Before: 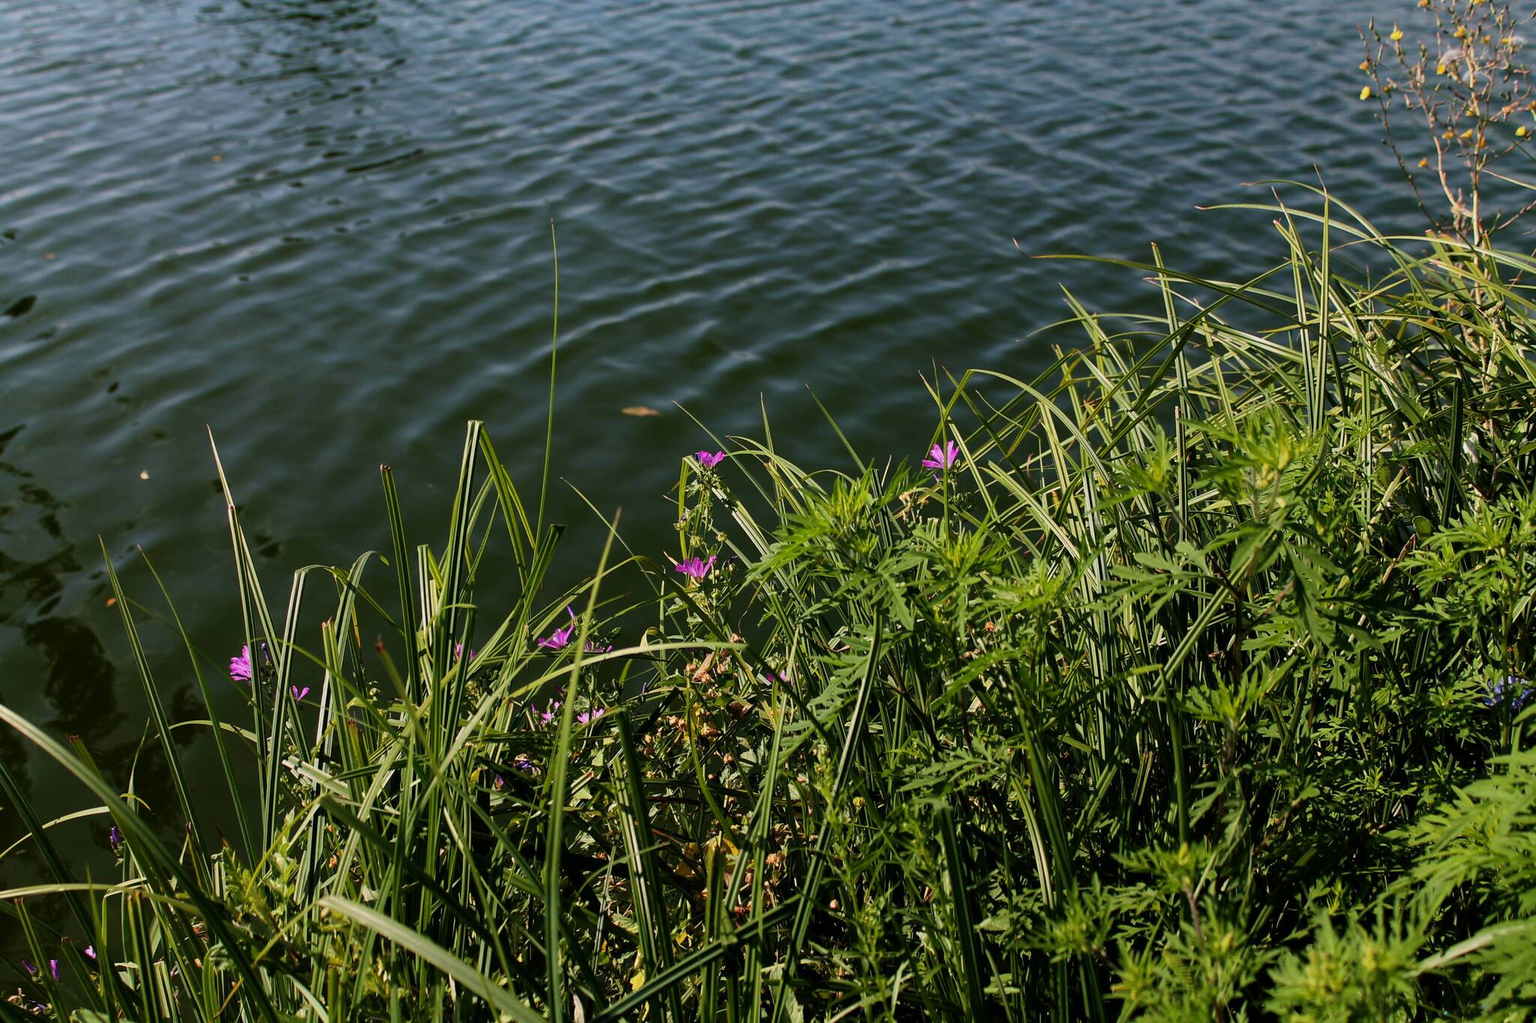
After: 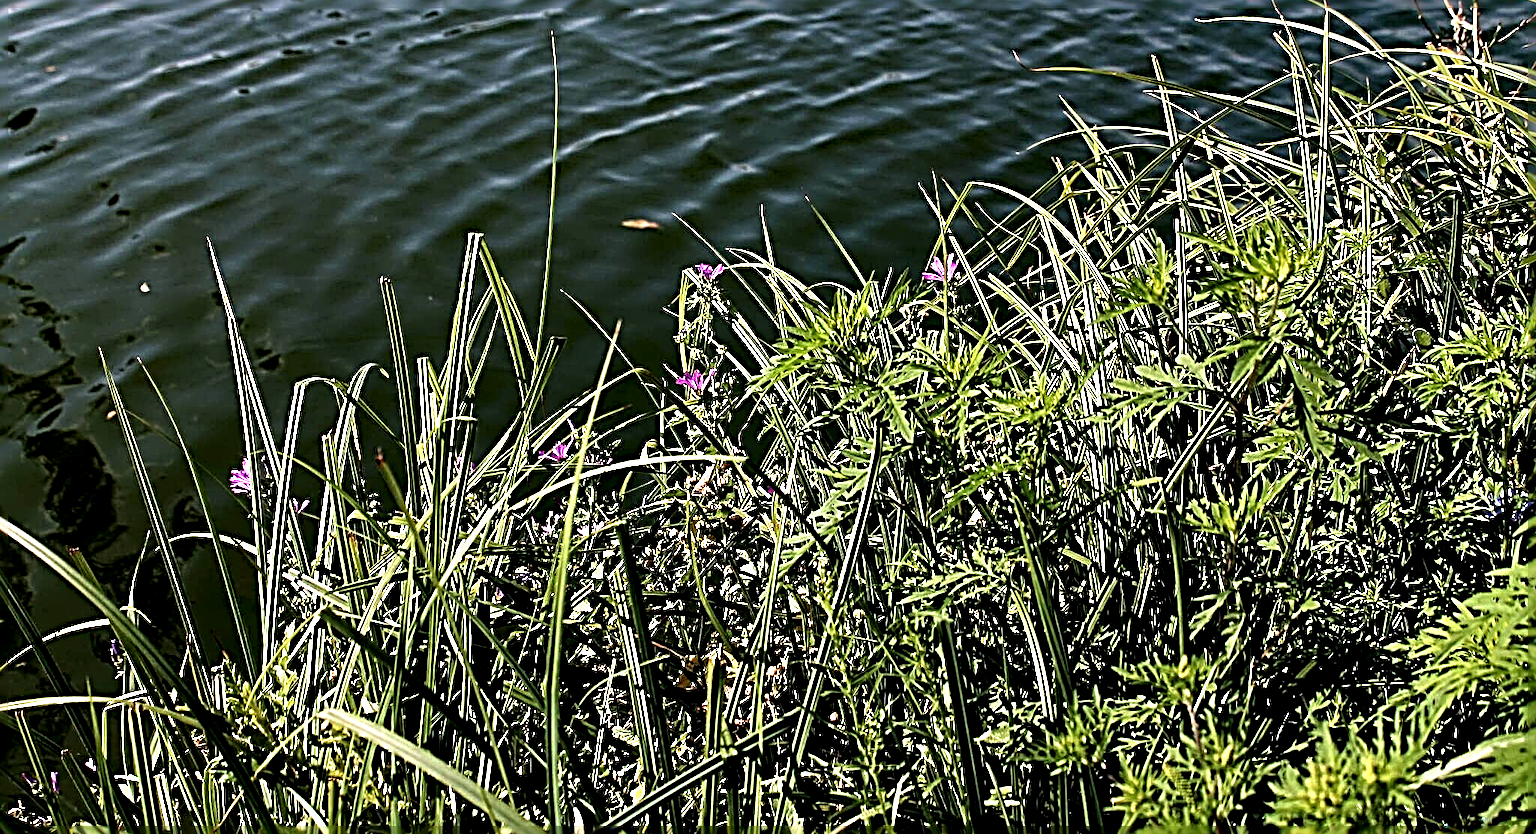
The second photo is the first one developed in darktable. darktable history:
sharpen: radius 4.042, amount 1.994
crop and rotate: top 18.342%
contrast equalizer: octaves 7, y [[0.6 ×6], [0.55 ×6], [0 ×6], [0 ×6], [0 ×6]]
